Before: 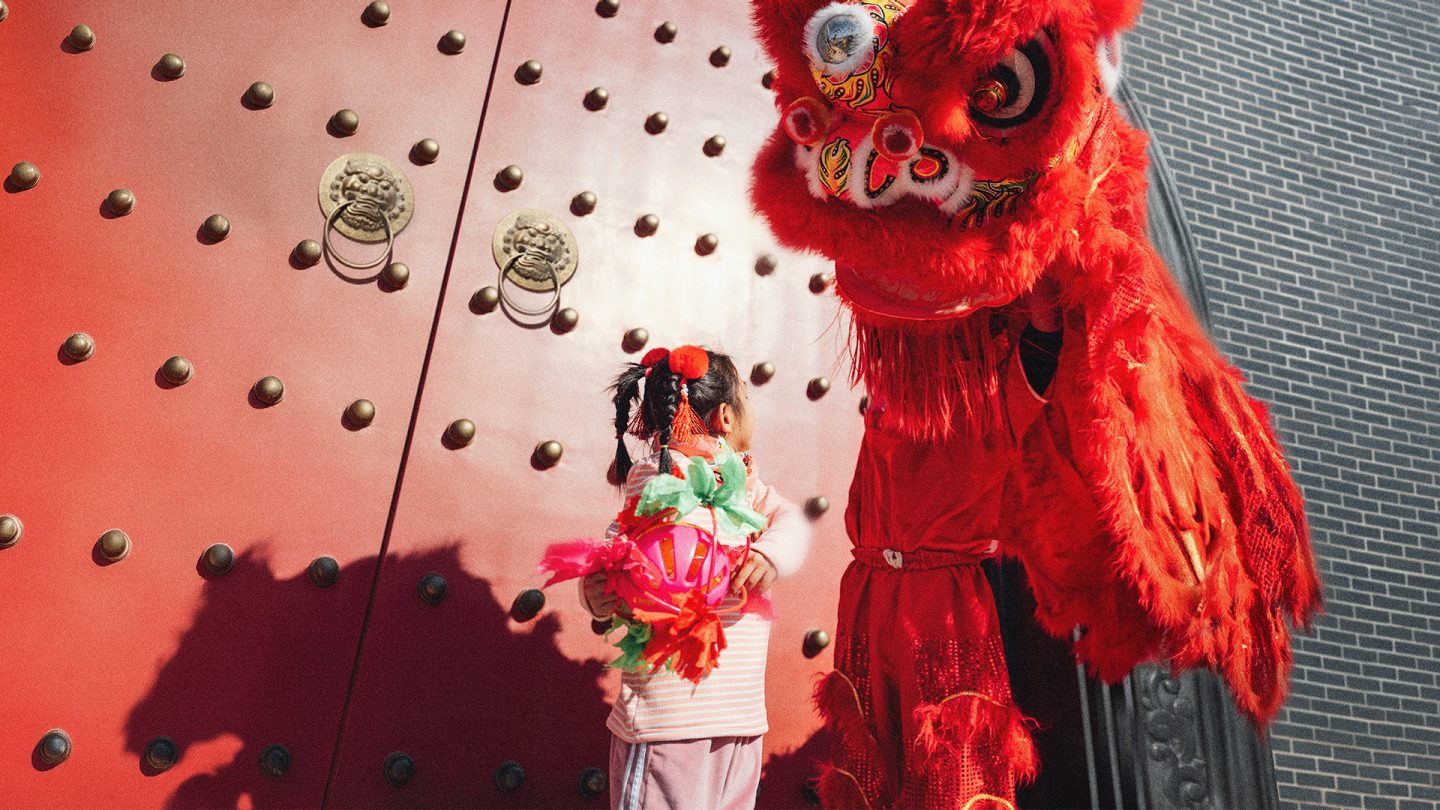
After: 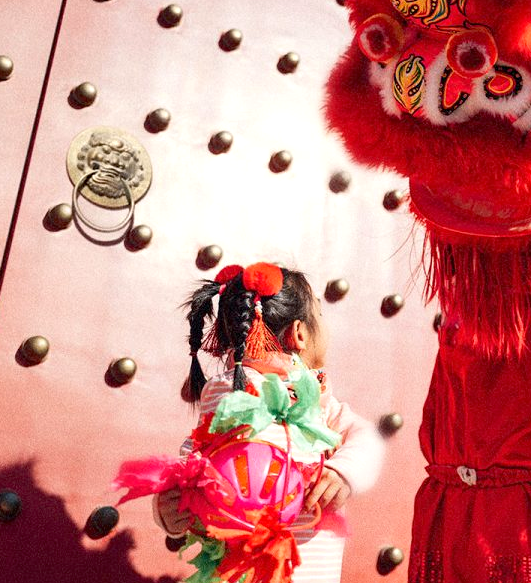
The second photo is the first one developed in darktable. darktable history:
exposure: black level correction 0.005, exposure 0.274 EV, compensate highlight preservation false
crop and rotate: left 29.594%, top 10.343%, right 33.51%, bottom 17.564%
